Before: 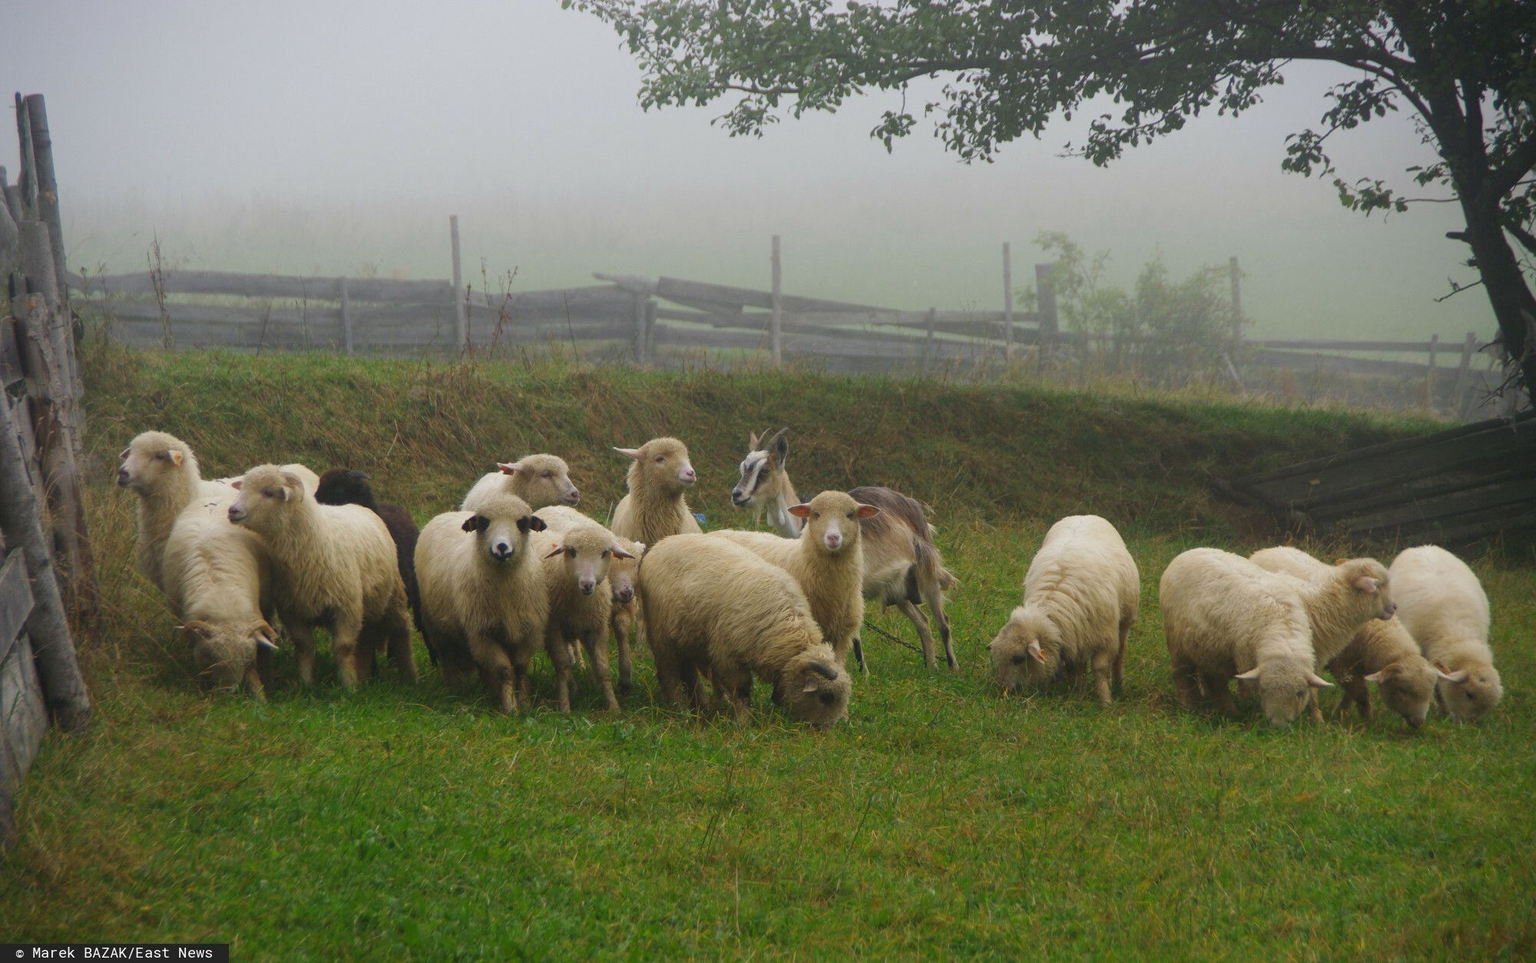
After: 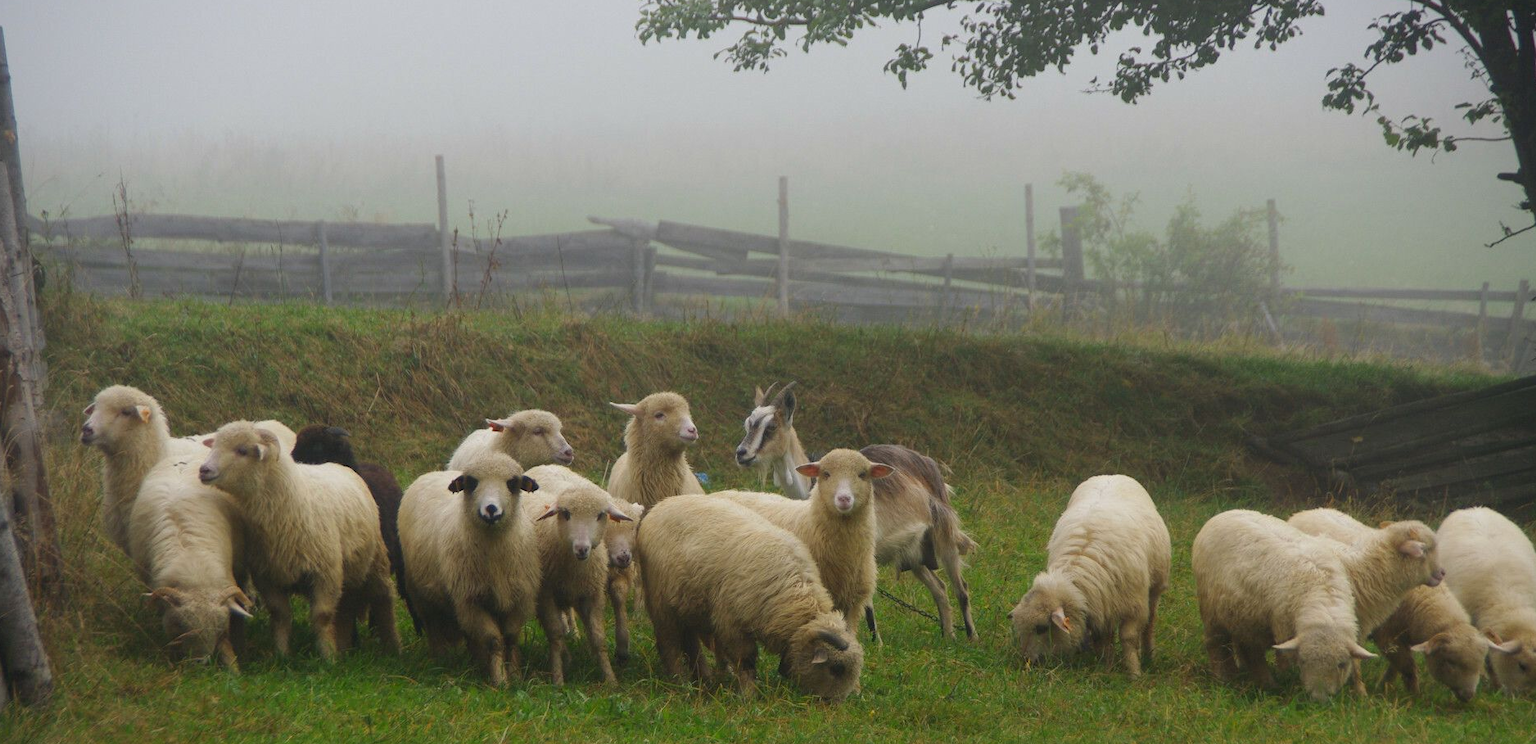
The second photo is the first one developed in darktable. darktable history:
crop: left 2.737%, top 7.287%, right 3.421%, bottom 20.179%
tone equalizer: on, module defaults
